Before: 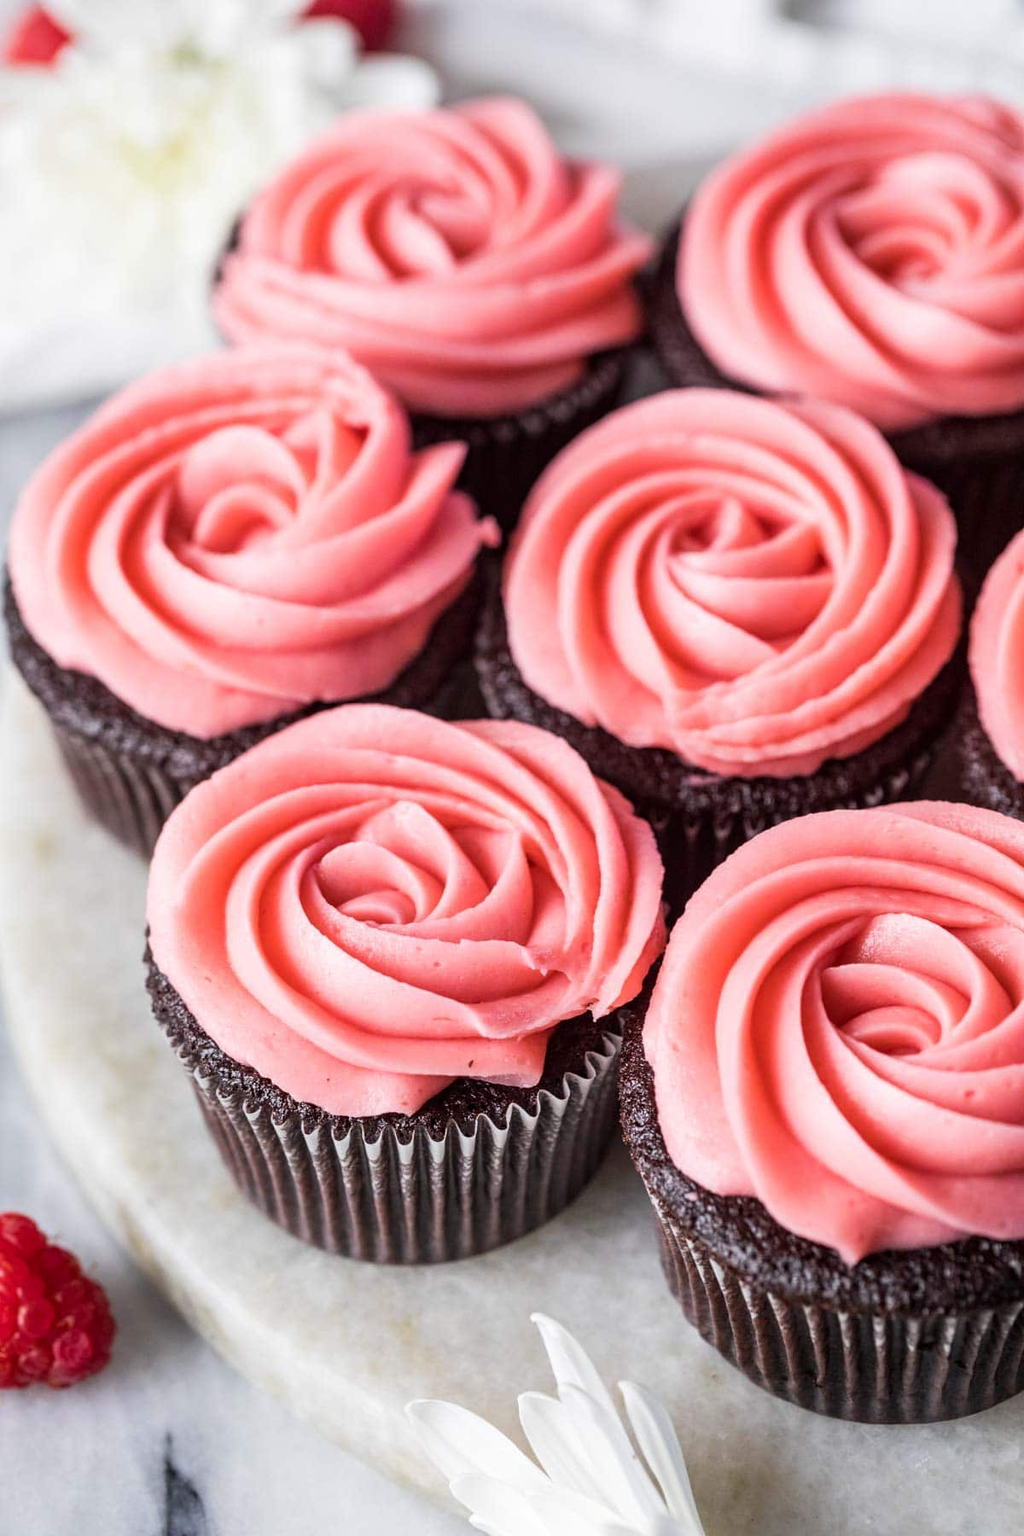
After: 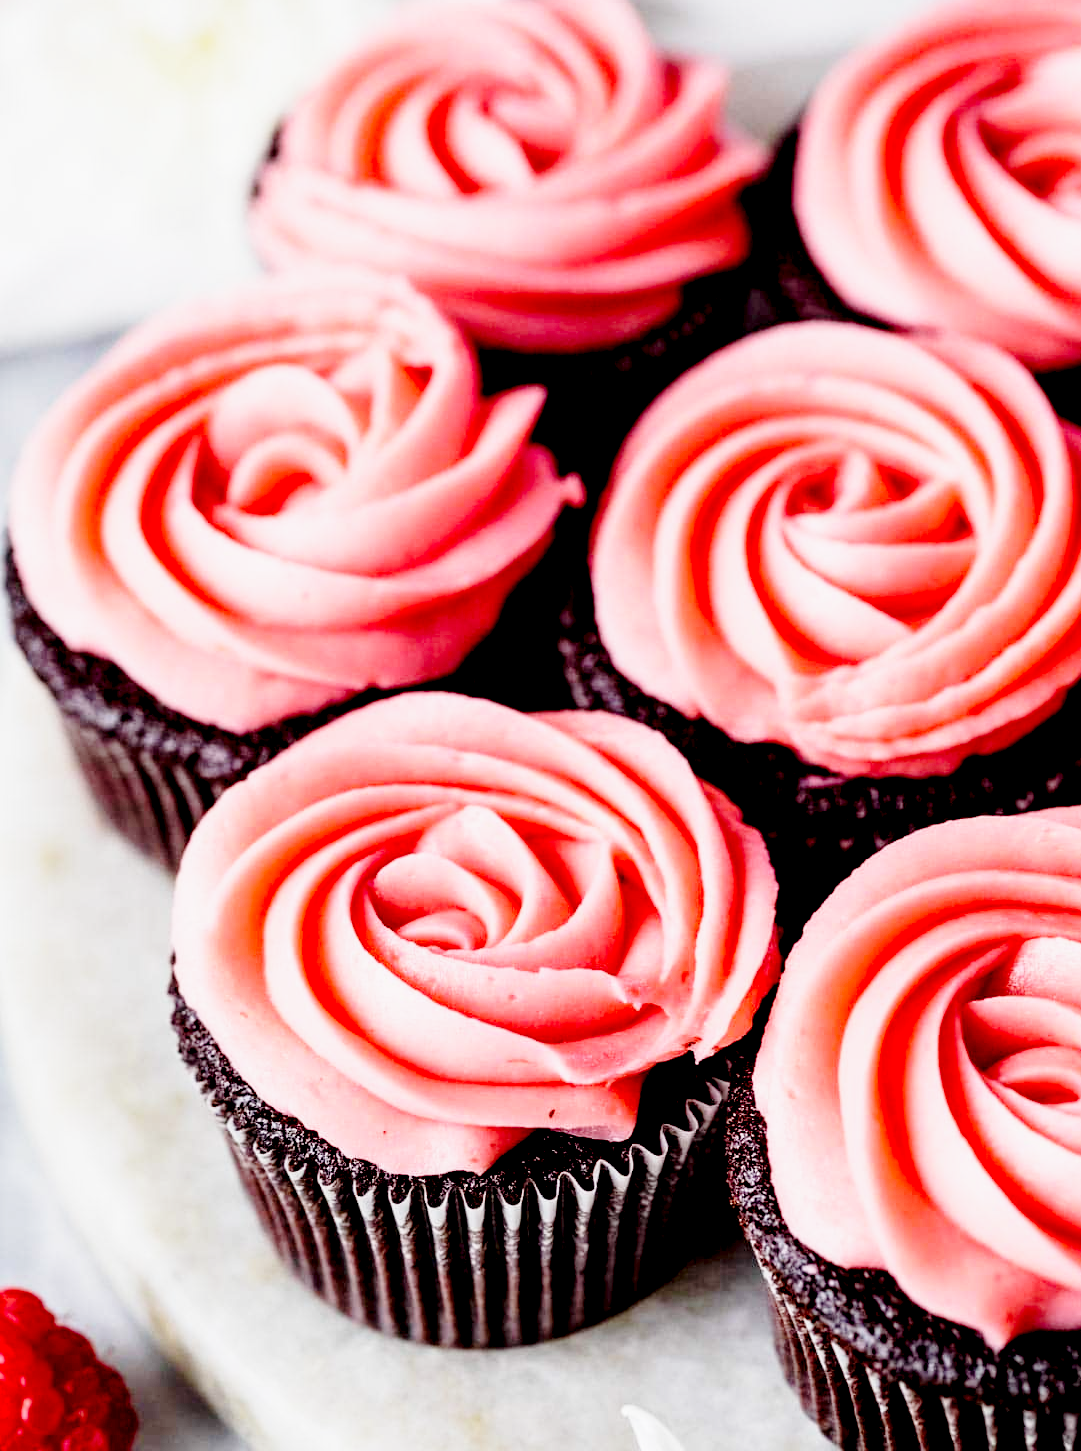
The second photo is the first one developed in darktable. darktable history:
exposure: black level correction 0.045, exposure -0.228 EV, compensate highlight preservation false
base curve: curves: ch0 [(0, 0) (0.028, 0.03) (0.121, 0.232) (0.46, 0.748) (0.859, 0.968) (1, 1)], preserve colors none
crop: top 7.399%, right 9.907%, bottom 11.949%
